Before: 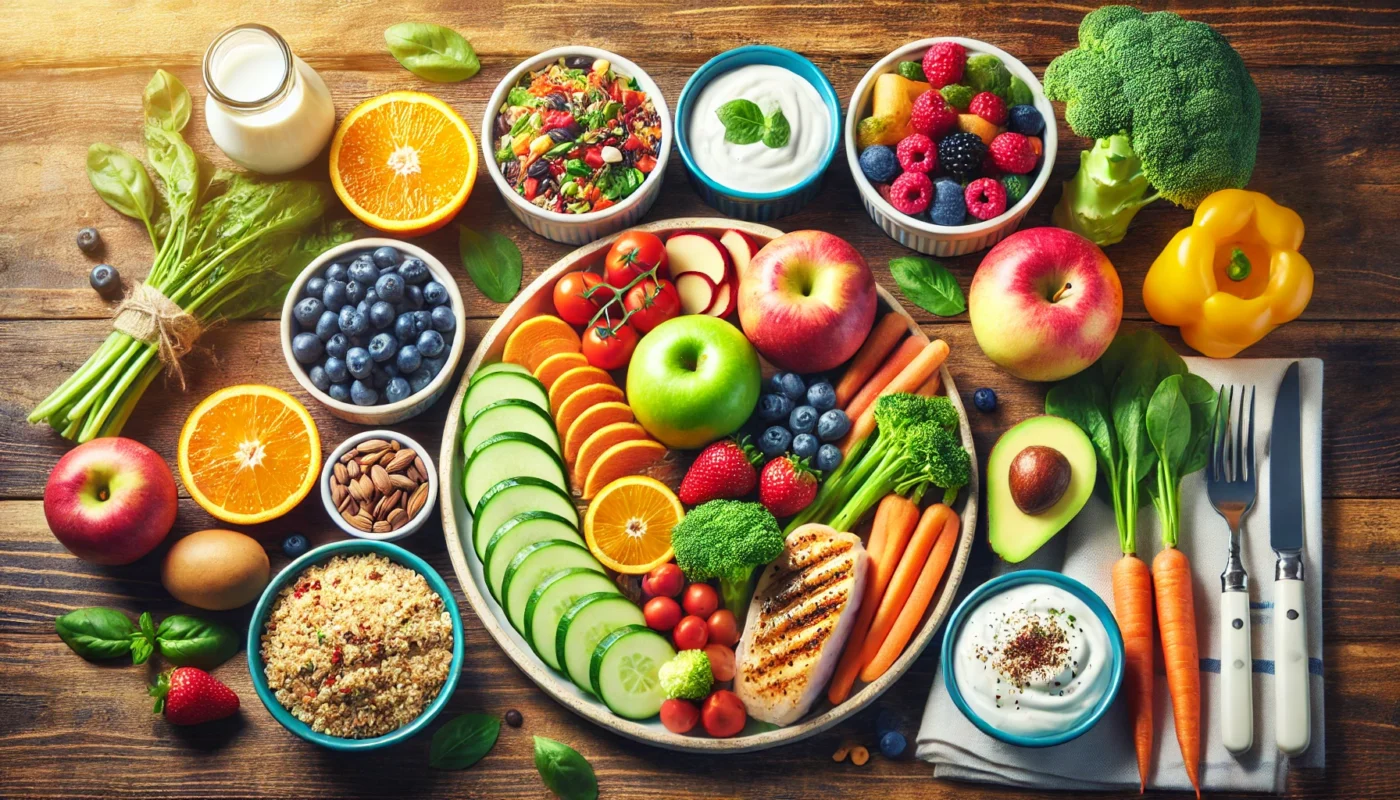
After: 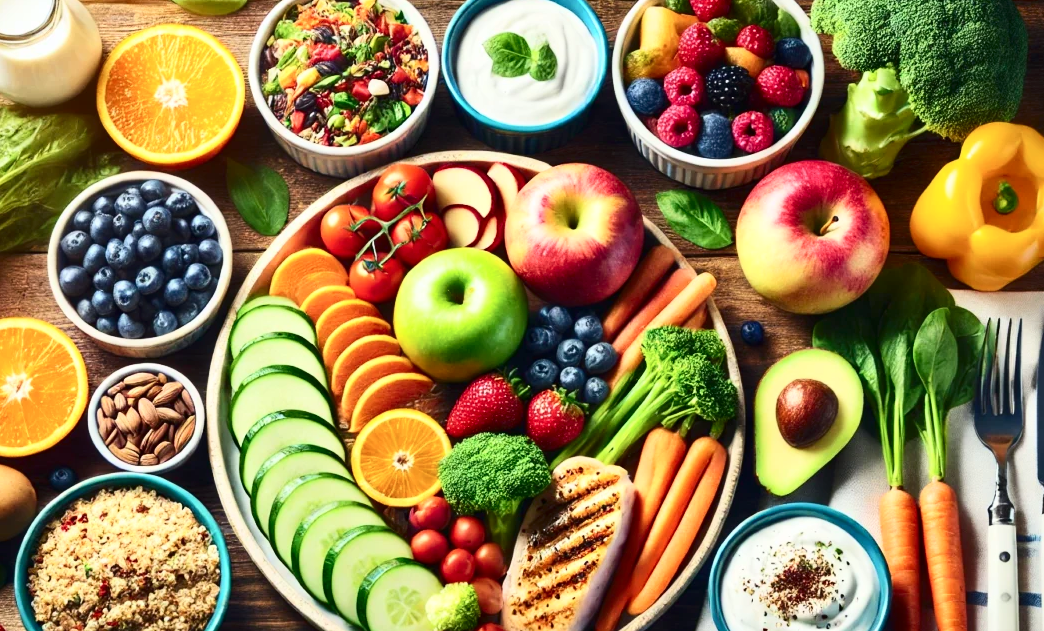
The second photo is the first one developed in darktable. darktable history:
contrast brightness saturation: contrast 0.28
crop: left 16.666%, top 8.478%, right 8.706%, bottom 12.571%
tone equalizer: on, module defaults
